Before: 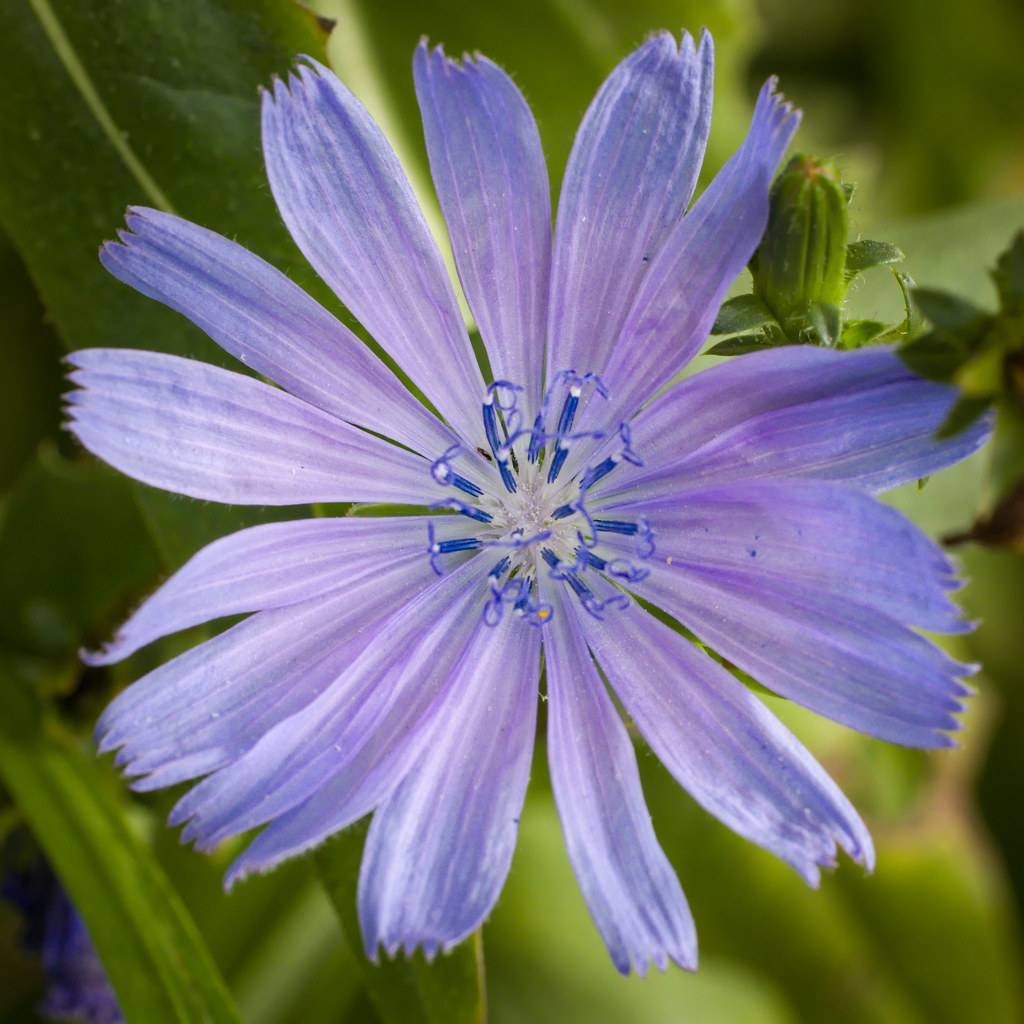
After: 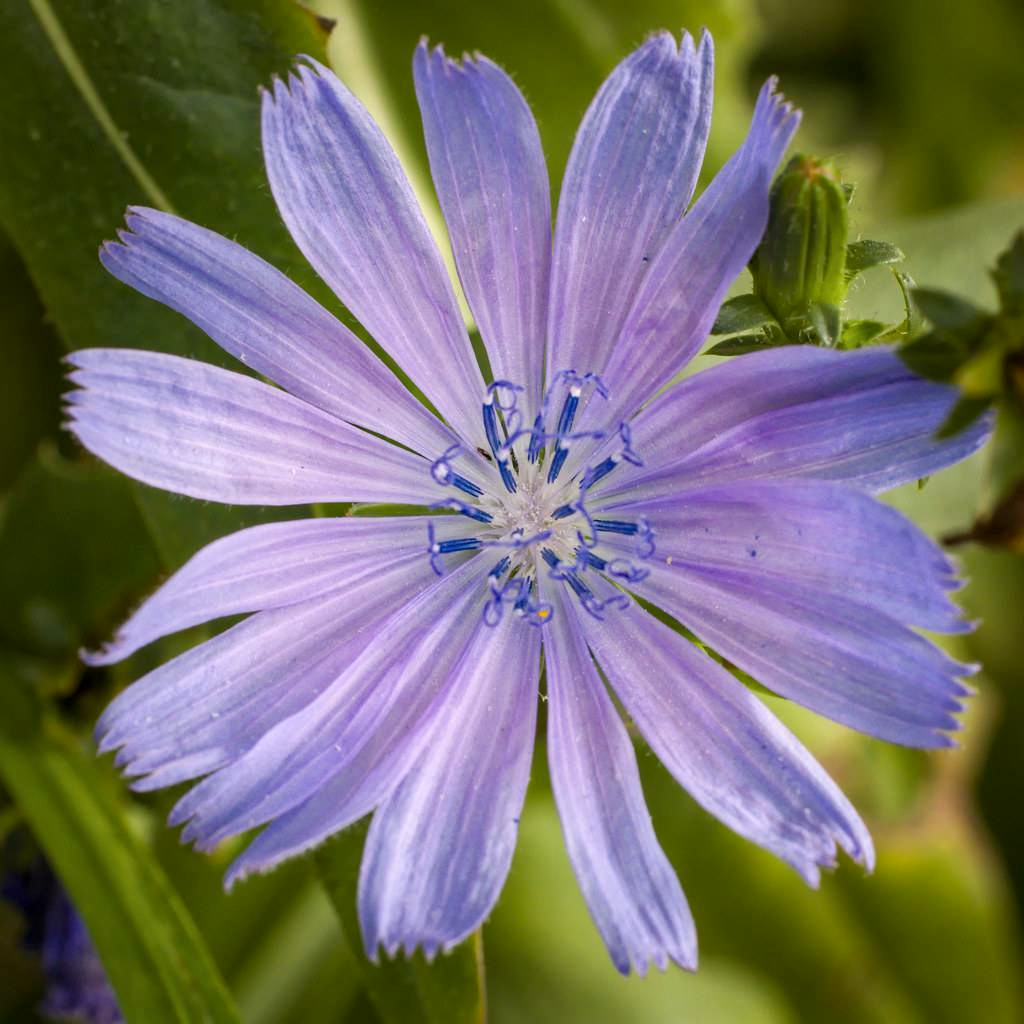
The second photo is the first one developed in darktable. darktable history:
local contrast: highlights 104%, shadows 99%, detail 120%, midtone range 0.2
color calibration: output R [1.063, -0.012, -0.003, 0], output B [-0.079, 0.047, 1, 0], illuminant same as pipeline (D50), adaptation none (bypass), x 0.333, y 0.334, temperature 5013.26 K, gamut compression 1.72
